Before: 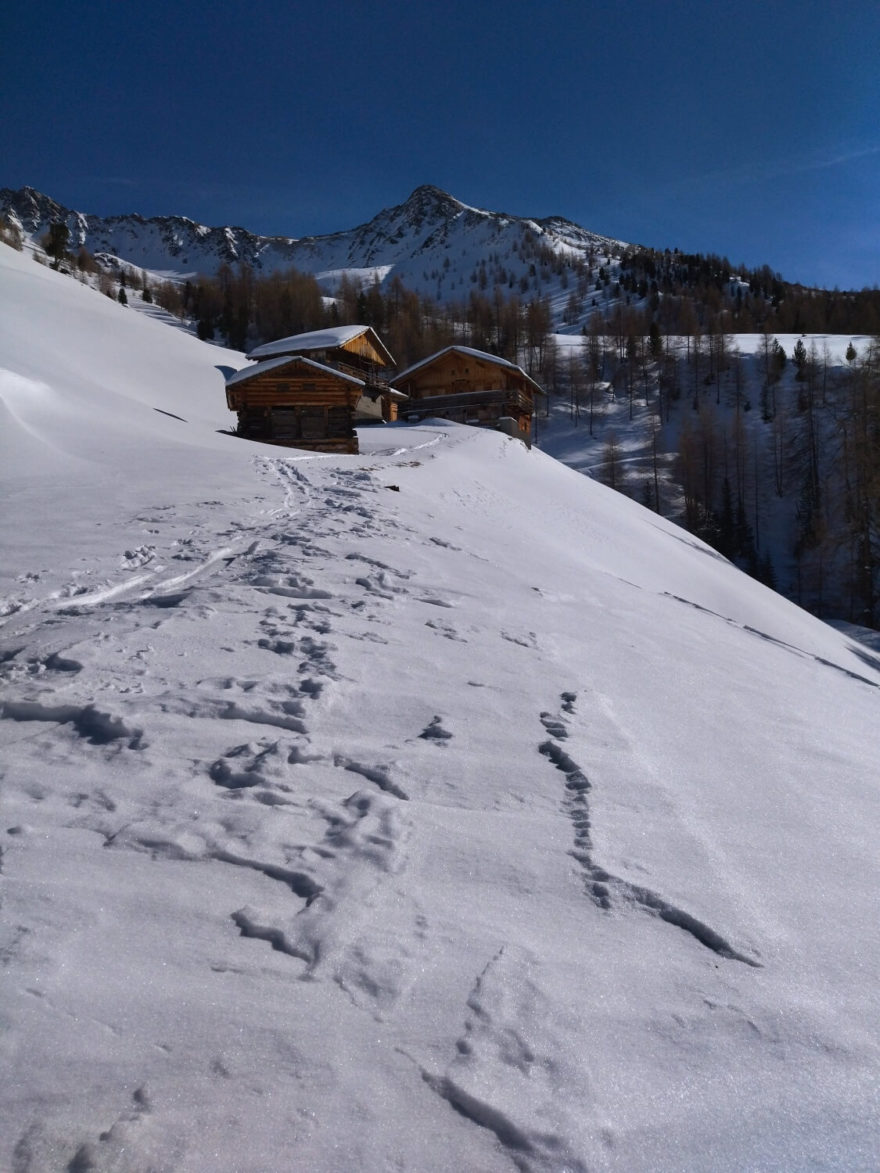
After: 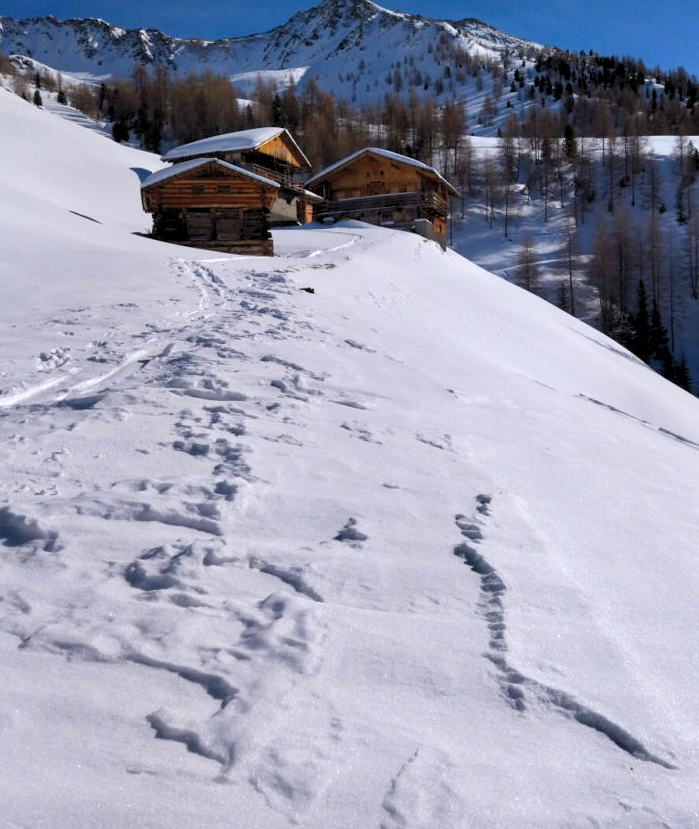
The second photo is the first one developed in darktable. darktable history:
levels: black 3.83%, white 90.64%, levels [0.044, 0.416, 0.908]
crop: left 9.712%, top 16.928%, right 10.845%, bottom 12.332%
